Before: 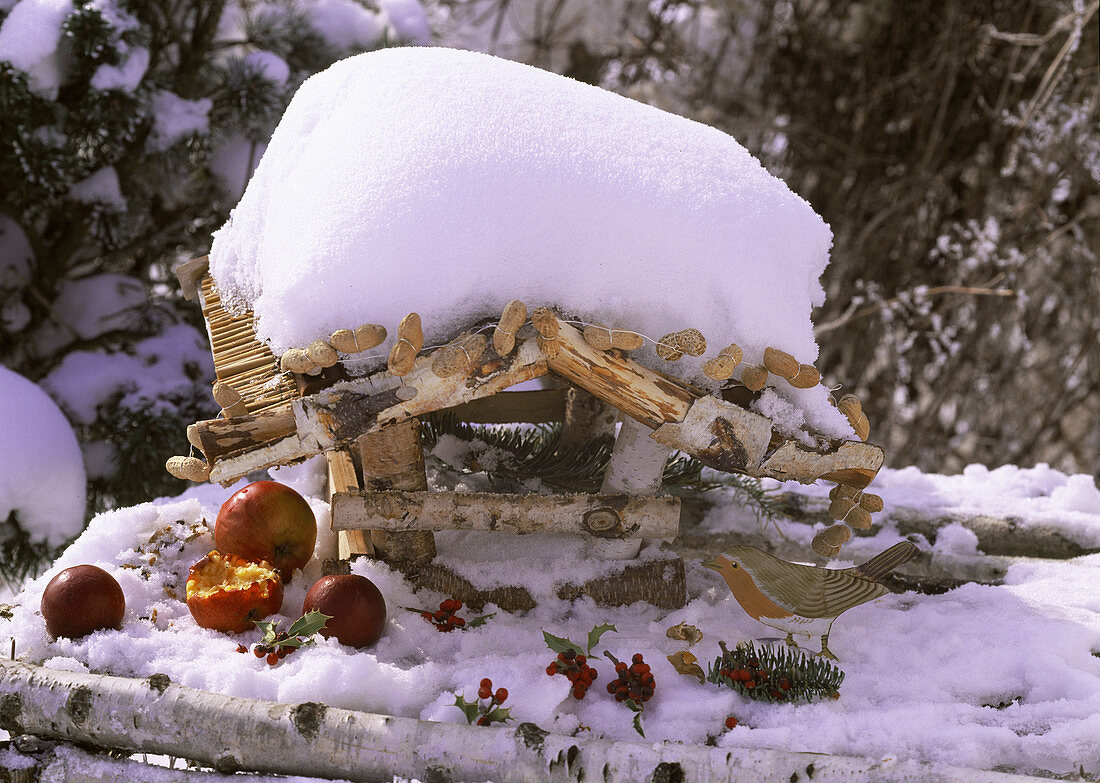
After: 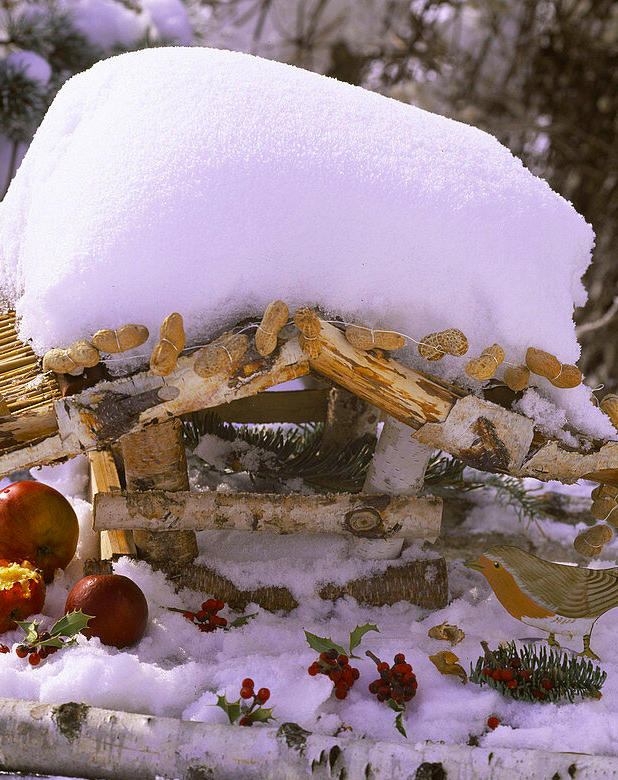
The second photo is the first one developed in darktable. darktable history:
crop: left 21.674%, right 22.086%
color balance rgb: perceptual saturation grading › global saturation 30%, global vibrance 10%
